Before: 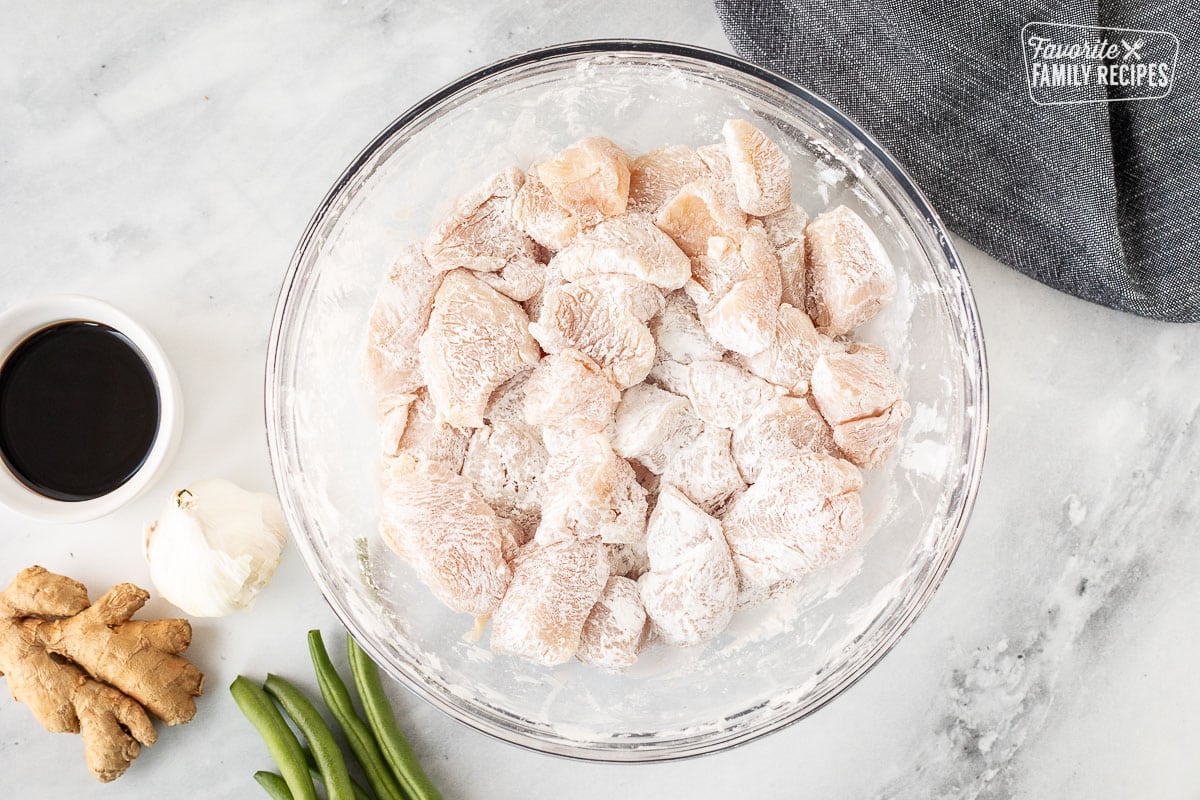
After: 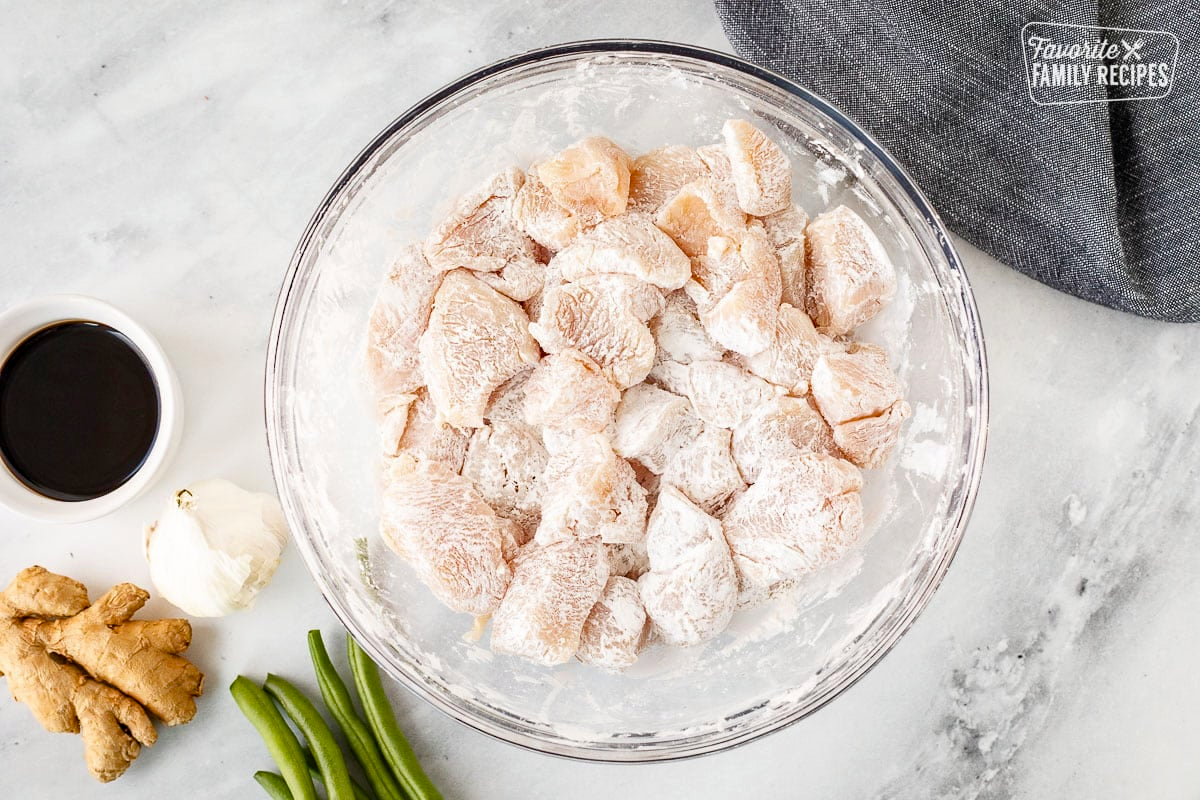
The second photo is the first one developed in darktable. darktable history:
haze removal: compatibility mode true
color balance rgb: perceptual saturation grading › global saturation 21.118%, perceptual saturation grading › highlights -19.964%, perceptual saturation grading › shadows 29.755%
